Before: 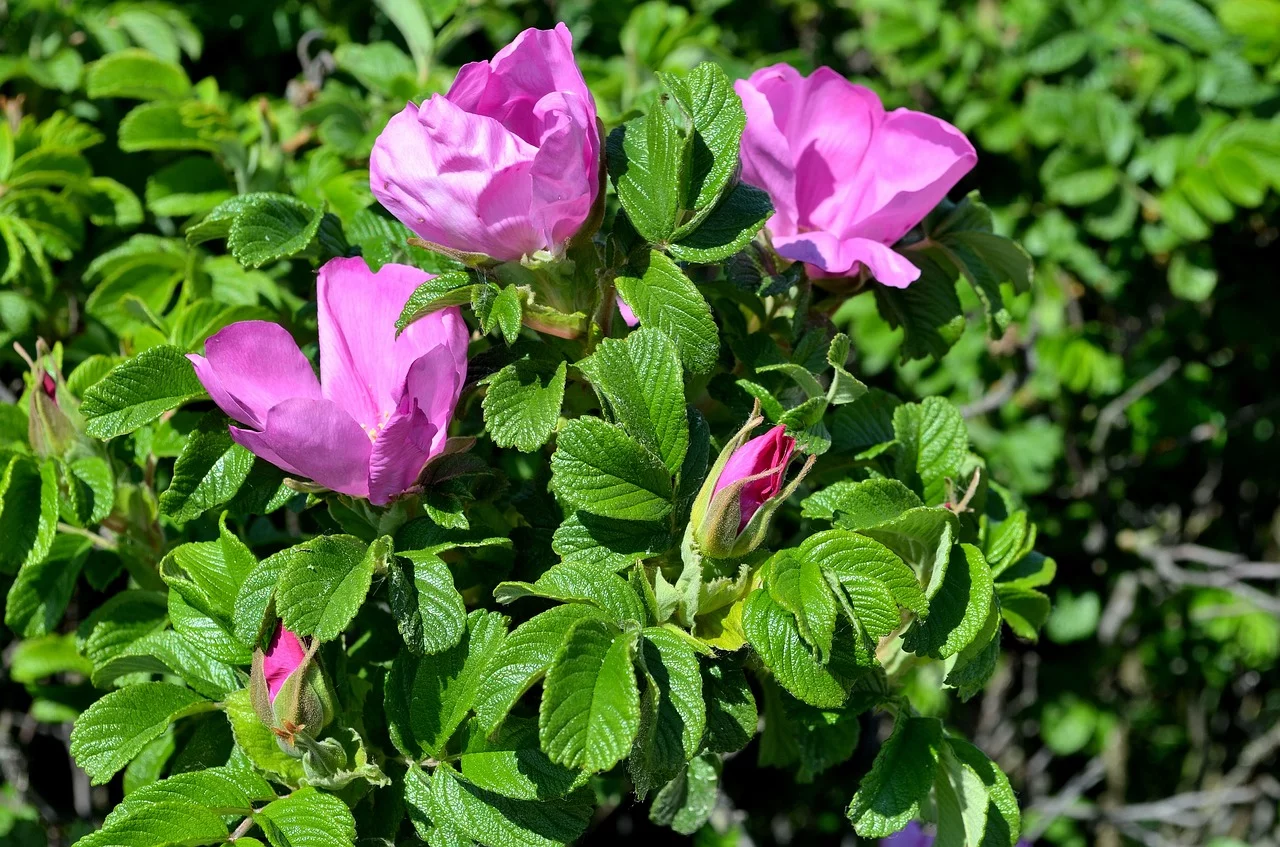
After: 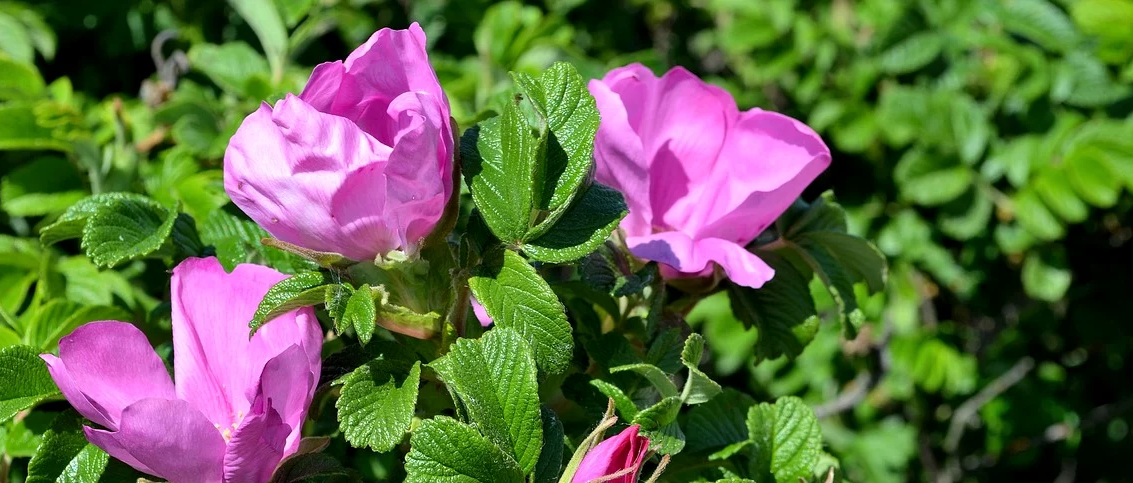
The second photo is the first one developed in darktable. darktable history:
local contrast: mode bilateral grid, contrast 99, coarseness 99, detail 108%, midtone range 0.2
crop and rotate: left 11.448%, bottom 42.886%
